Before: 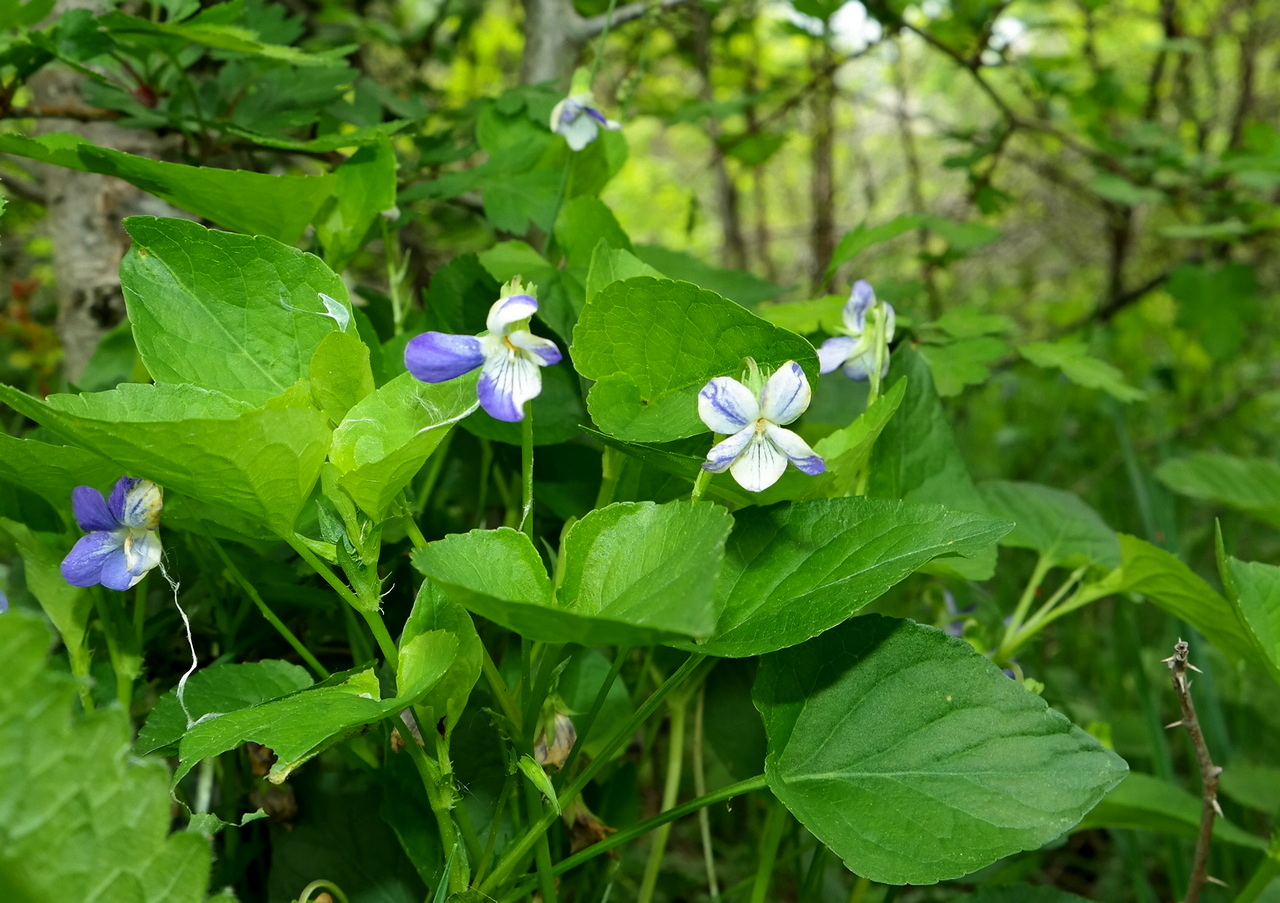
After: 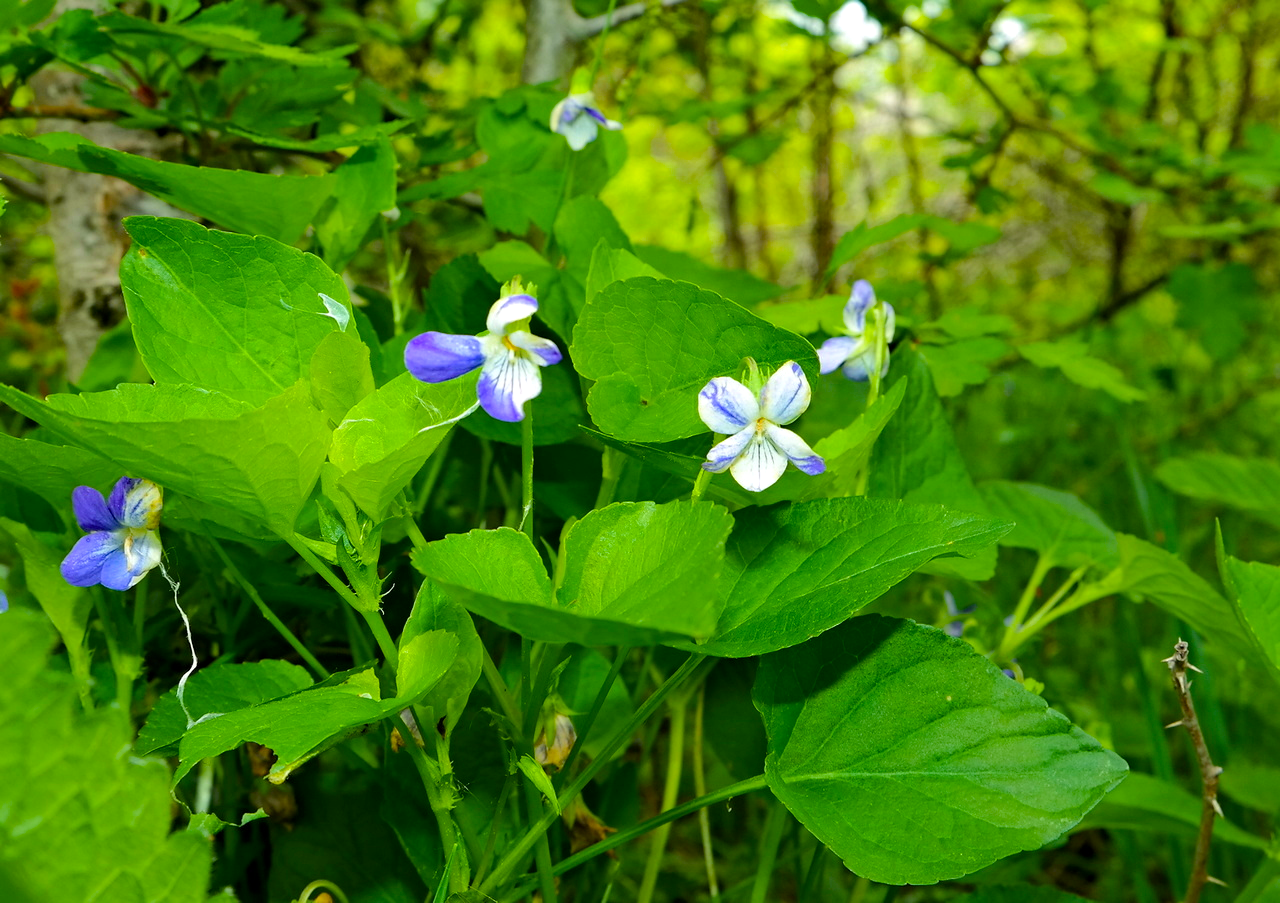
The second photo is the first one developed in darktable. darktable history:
haze removal: compatibility mode true, adaptive false
color balance rgb: perceptual saturation grading › global saturation 25%, perceptual brilliance grading › mid-tones 10%, perceptual brilliance grading › shadows 15%, global vibrance 20%
tone equalizer: on, module defaults
